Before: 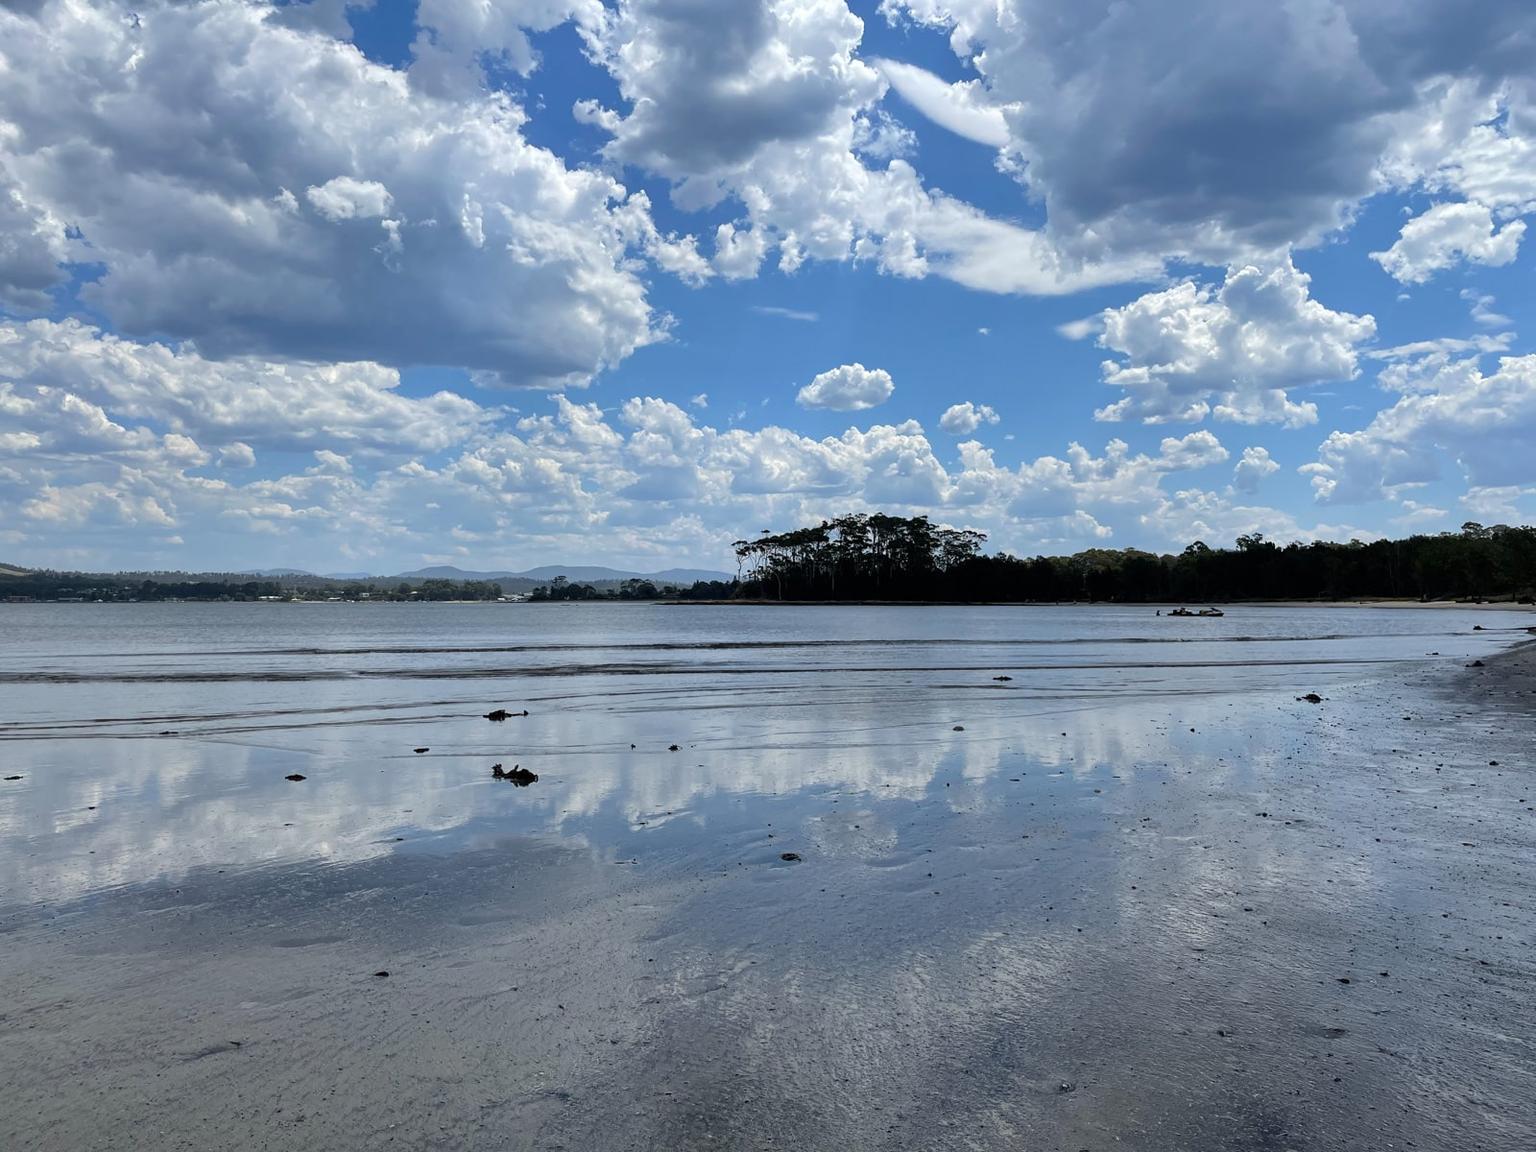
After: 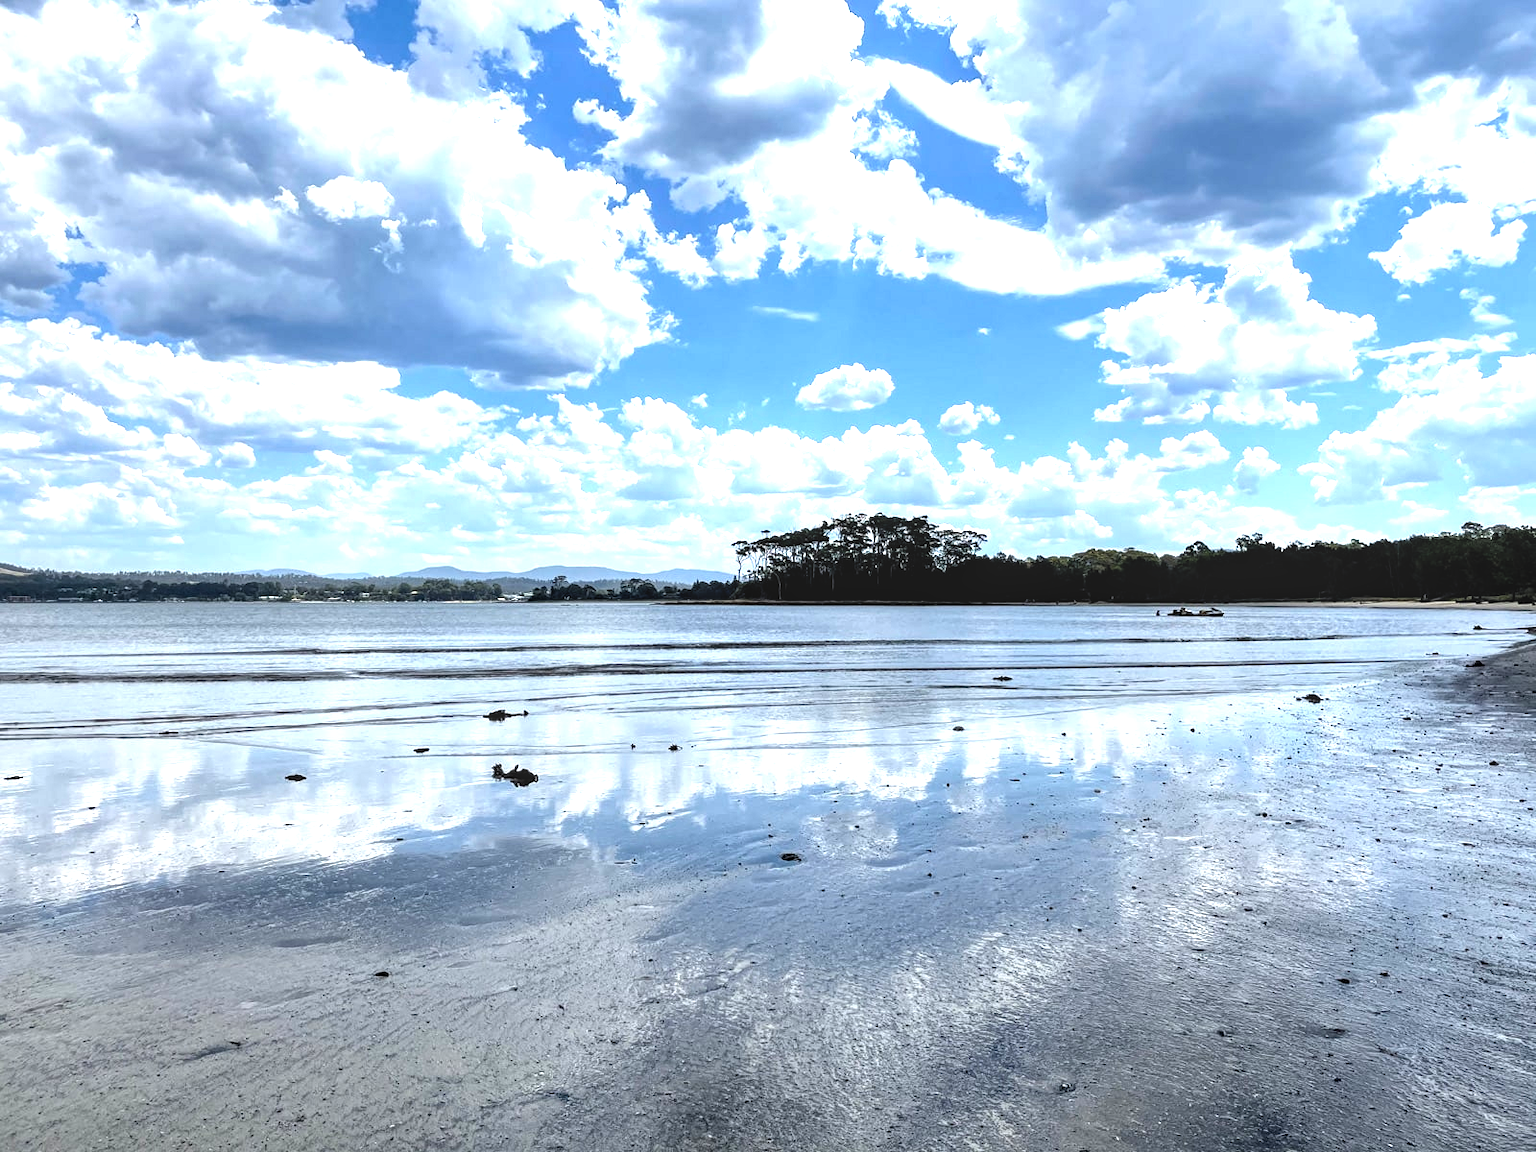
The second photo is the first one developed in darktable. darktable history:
levels: black 3.81%, levels [0.012, 0.367, 0.697]
local contrast: on, module defaults
